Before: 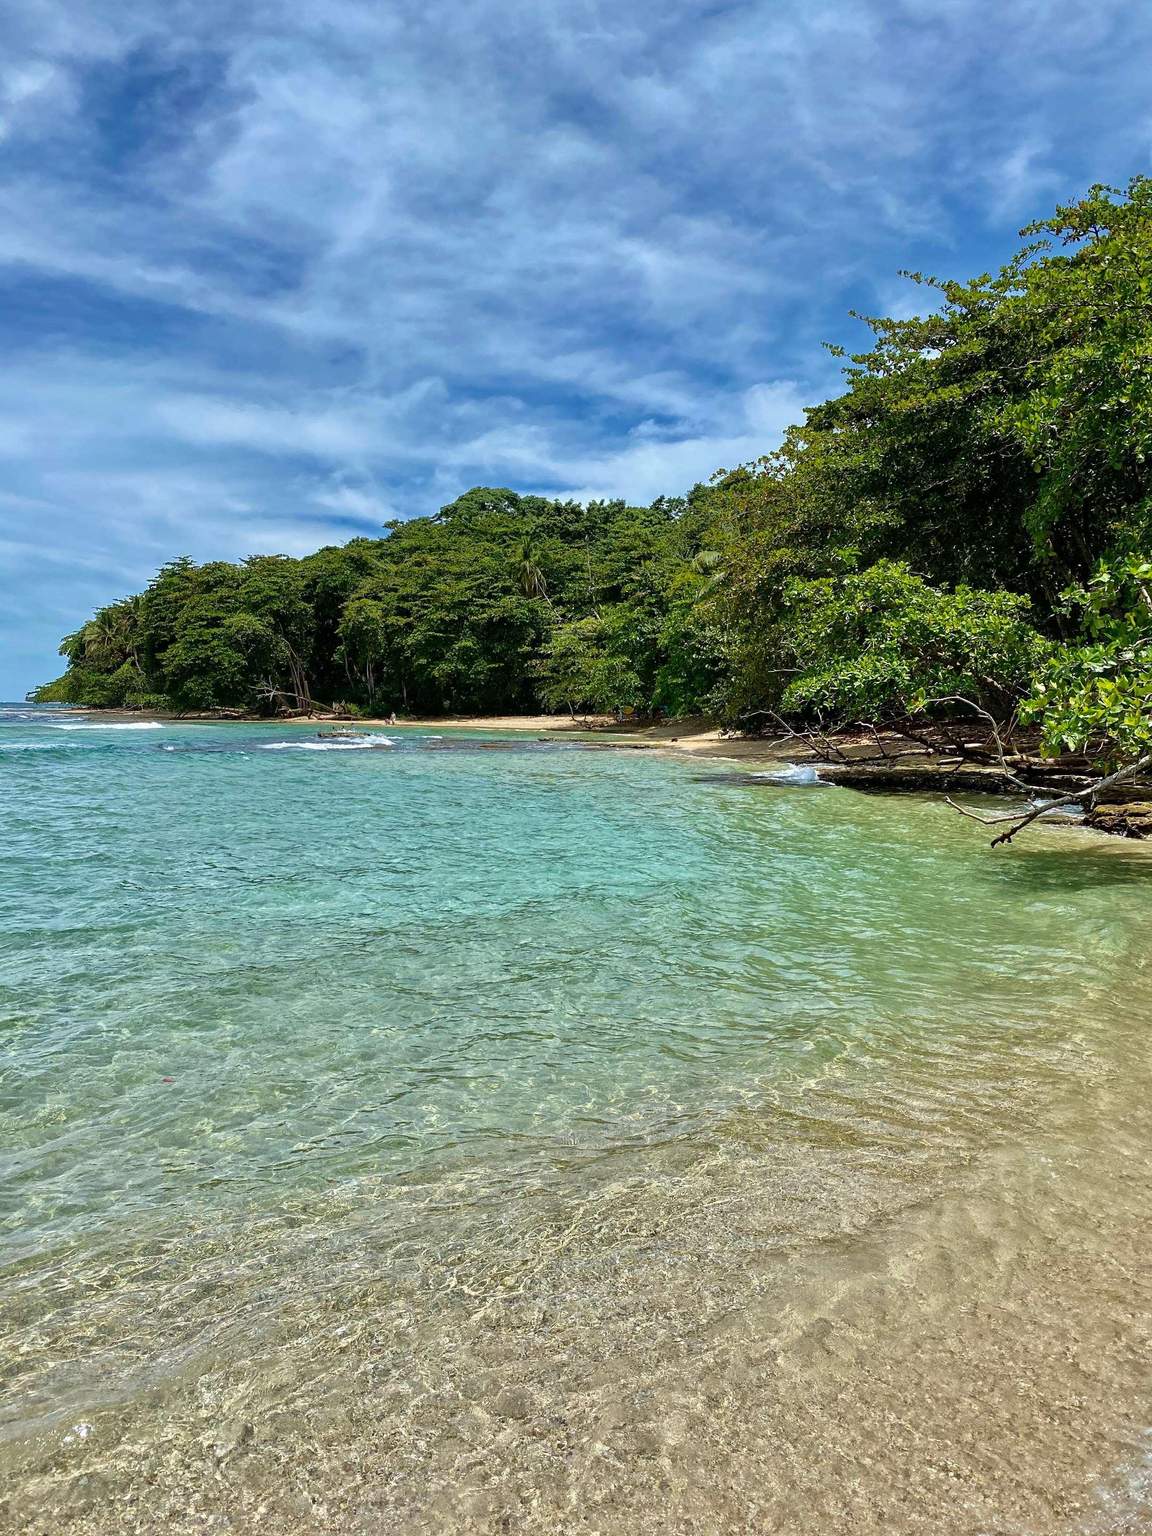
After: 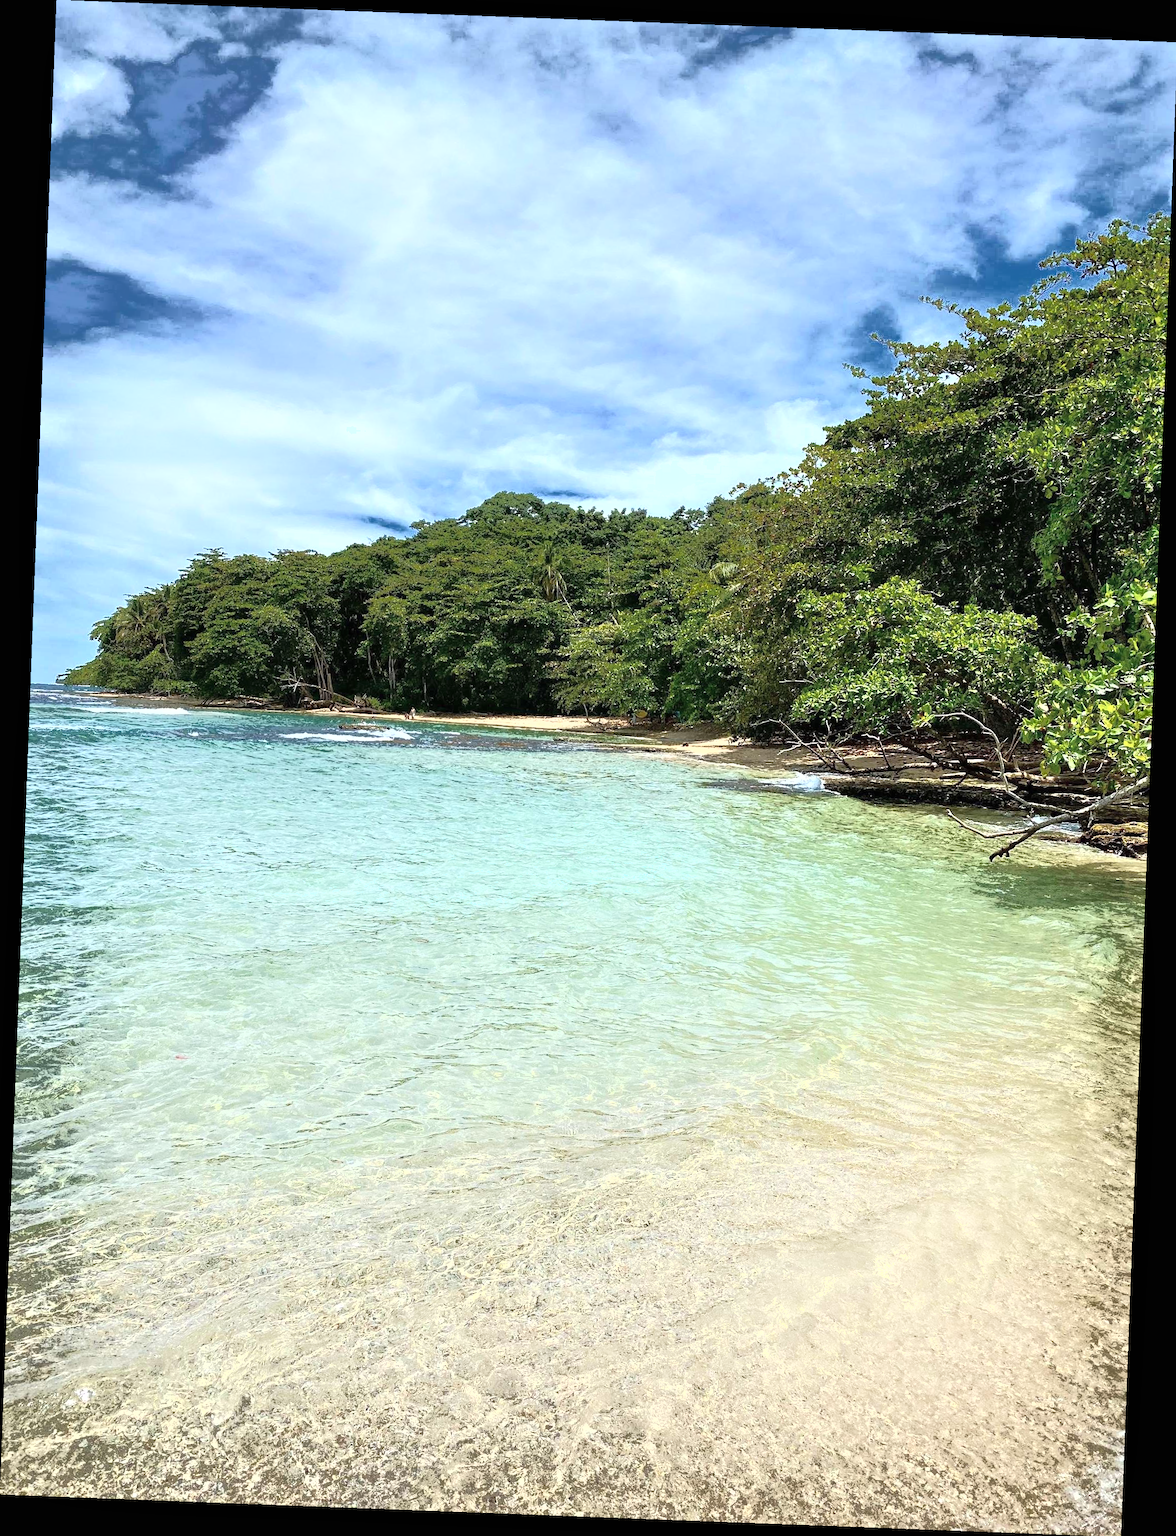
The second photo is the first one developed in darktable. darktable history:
shadows and highlights: highlights 70.7, soften with gaussian
fill light: exposure -0.73 EV, center 0.69, width 2.2
rotate and perspective: rotation 2.17°, automatic cropping off
exposure: black level correction 0, exposure 0.7 EV, compensate exposure bias true, compensate highlight preservation false
color correction: saturation 0.8
